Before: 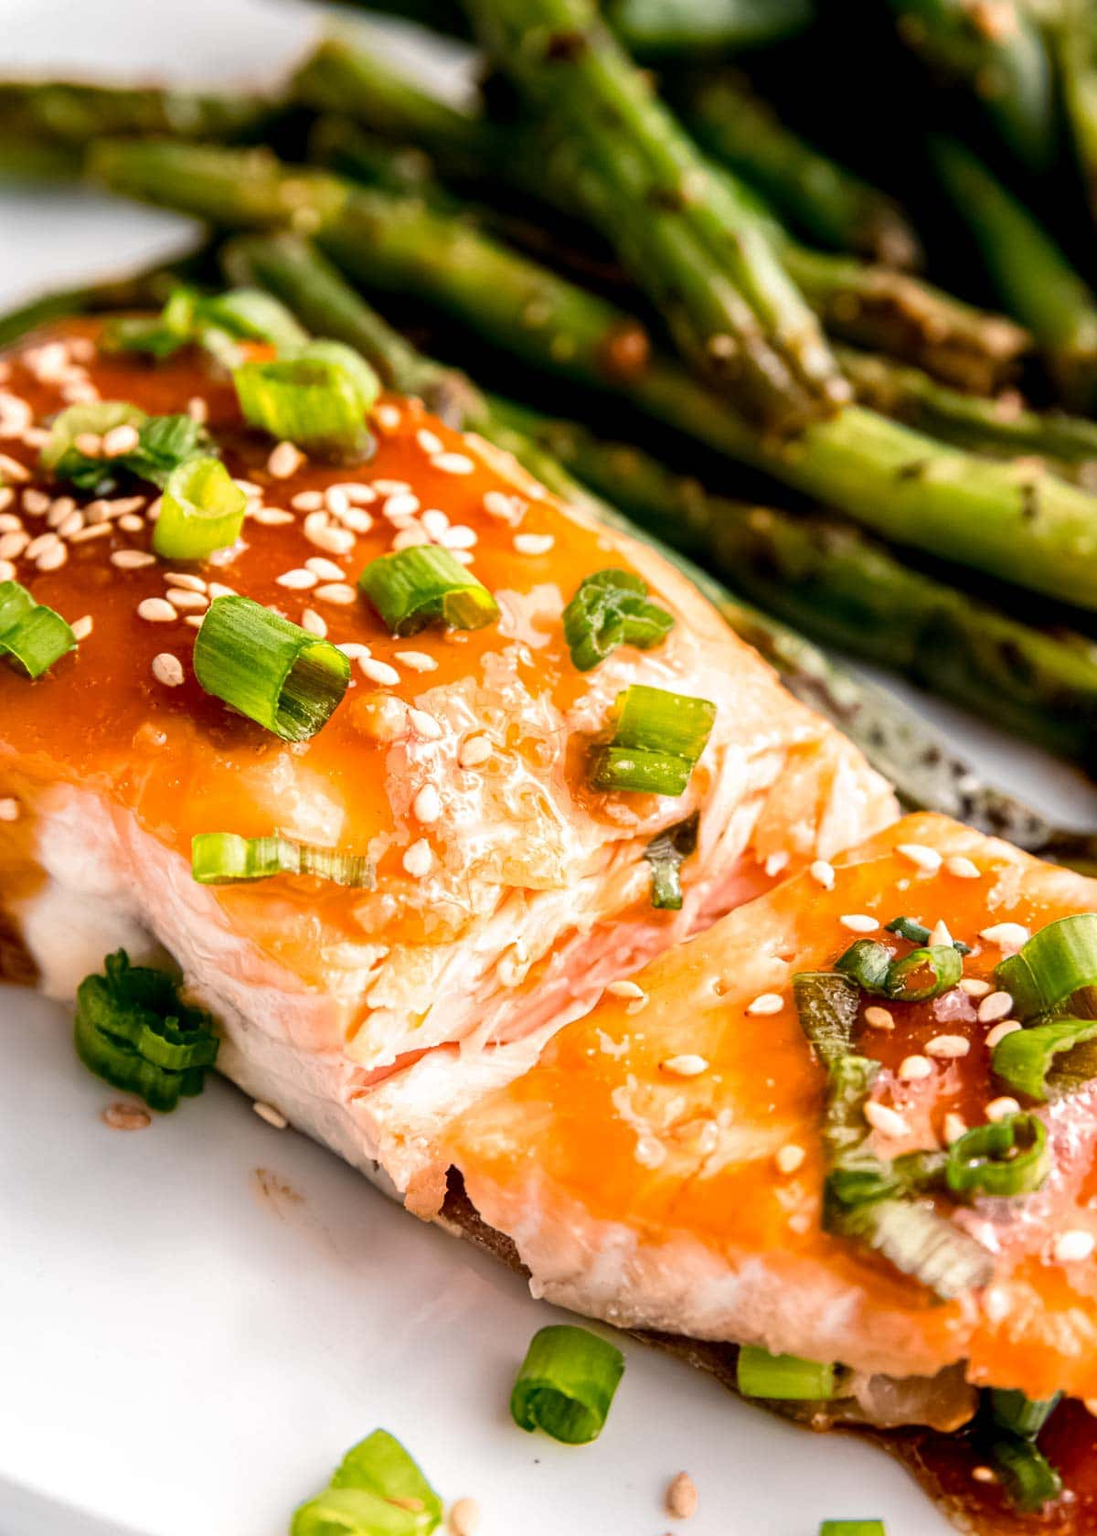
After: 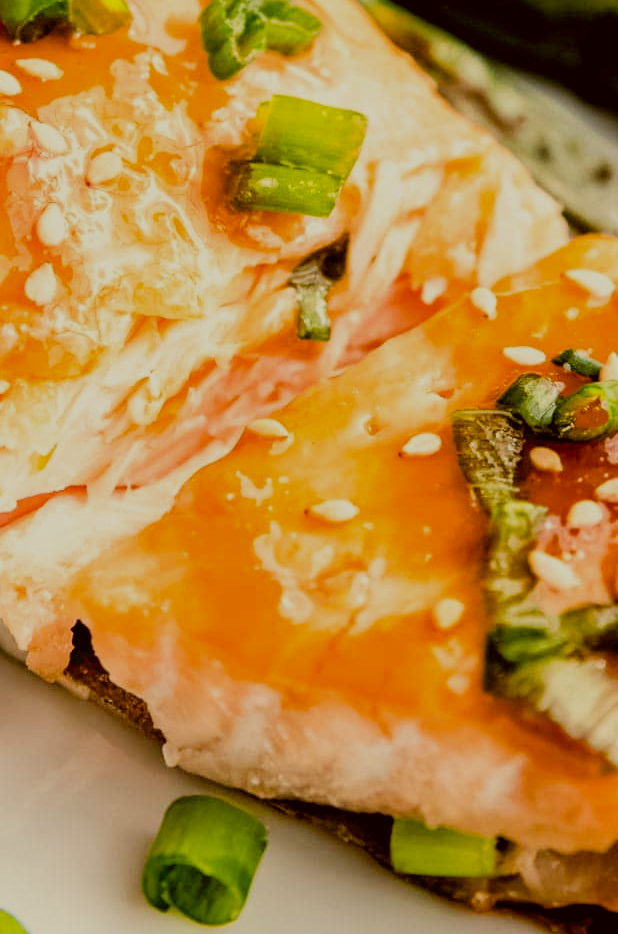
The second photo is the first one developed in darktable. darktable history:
exposure: black level correction 0.009, exposure -0.161 EV, compensate highlight preservation false
filmic rgb: black relative exposure -7.39 EV, white relative exposure 5.05 EV, hardness 3.2
color correction: highlights a* -1.41, highlights b* 10.02, shadows a* 0.622, shadows b* 19.83
crop: left 34.725%, top 38.945%, right 13.723%, bottom 5.45%
